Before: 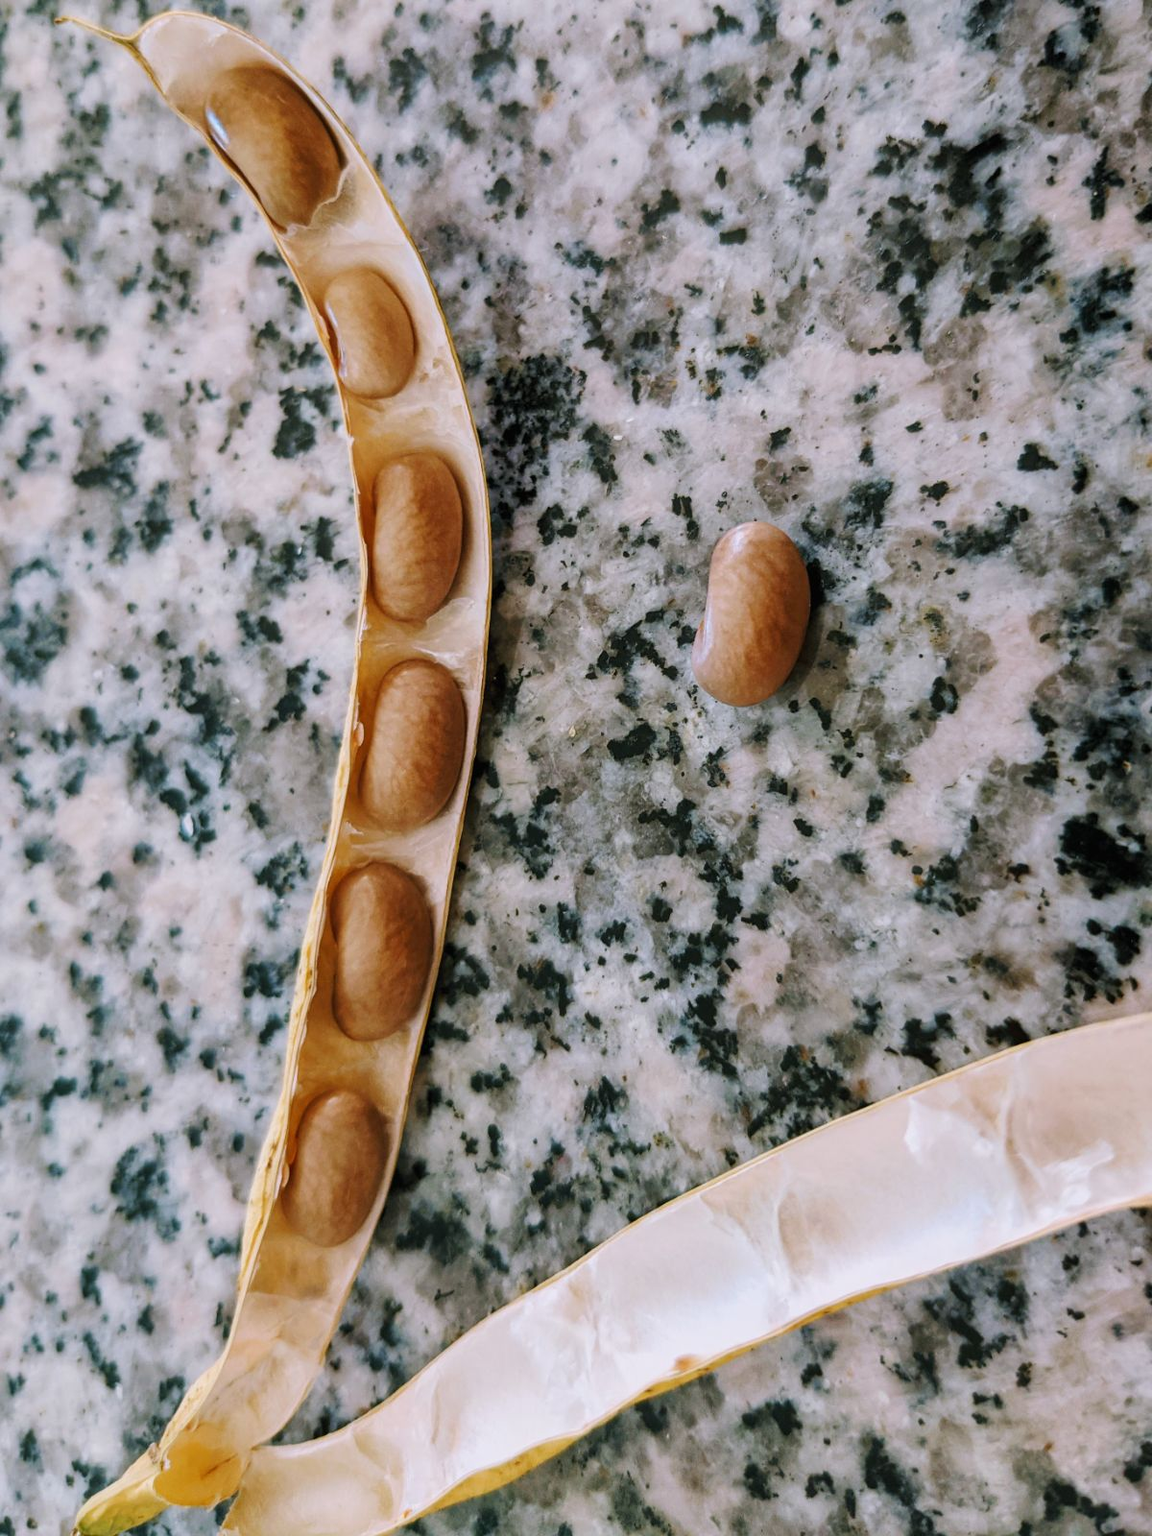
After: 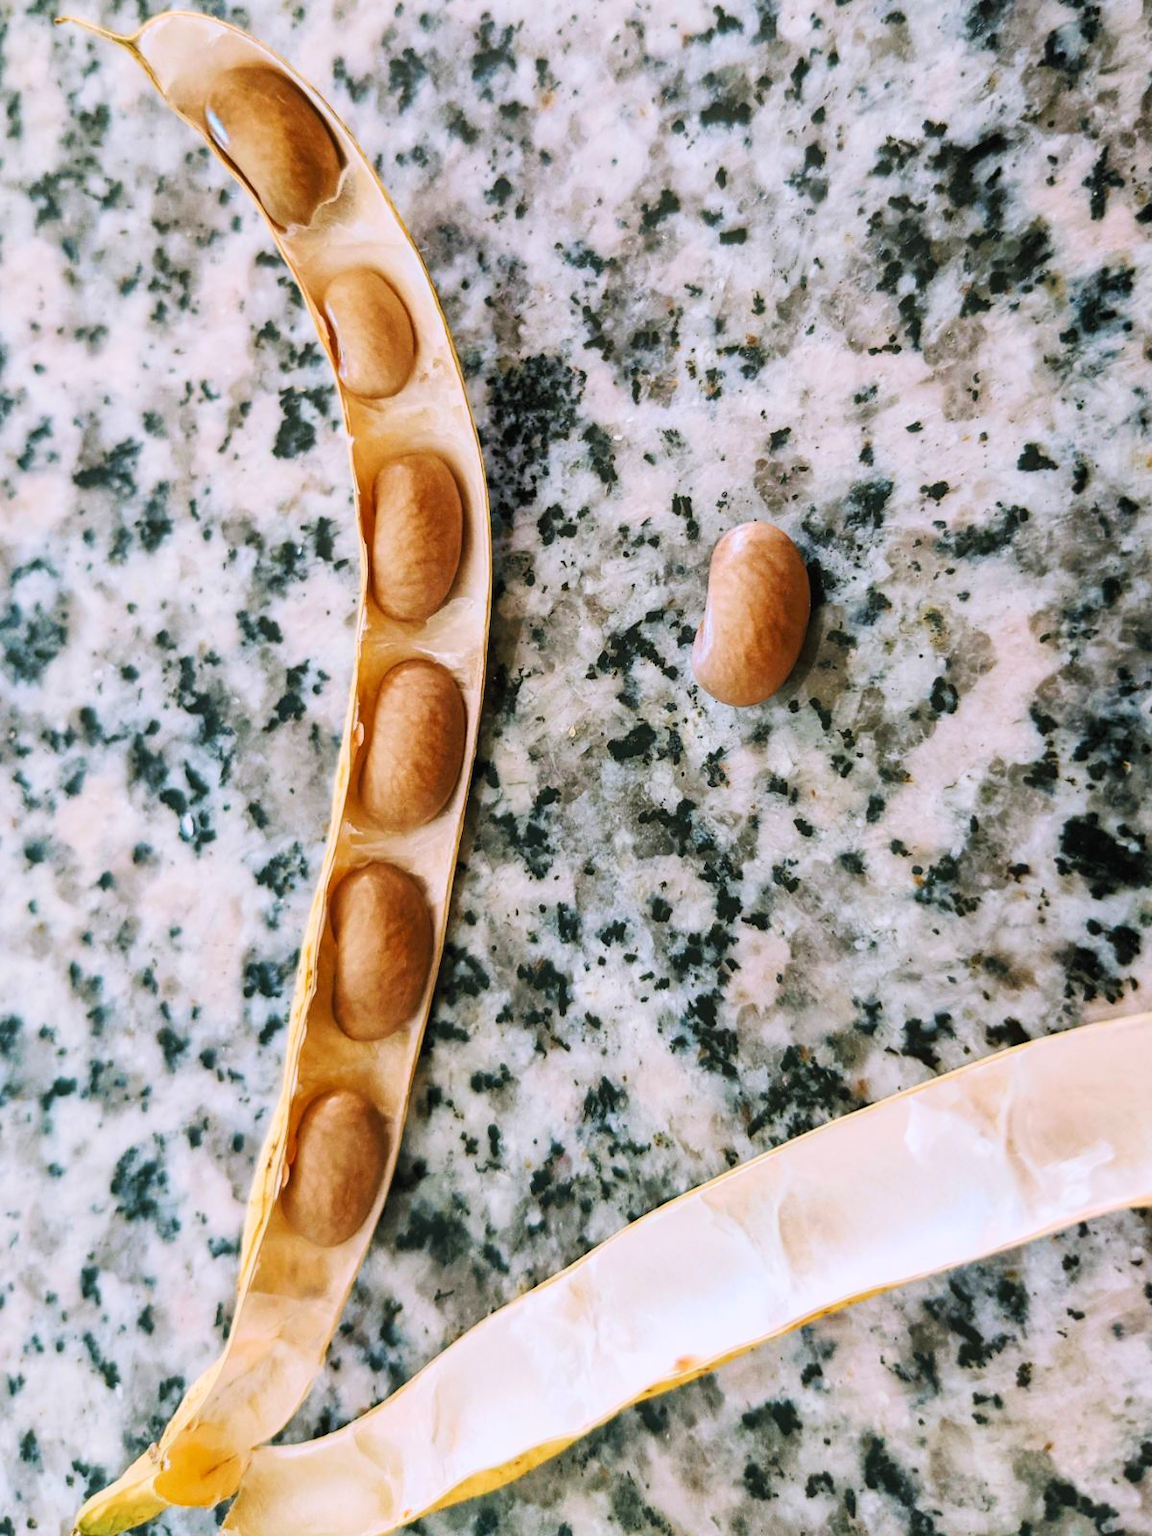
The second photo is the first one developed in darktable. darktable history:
contrast brightness saturation: contrast 0.205, brightness 0.168, saturation 0.219
